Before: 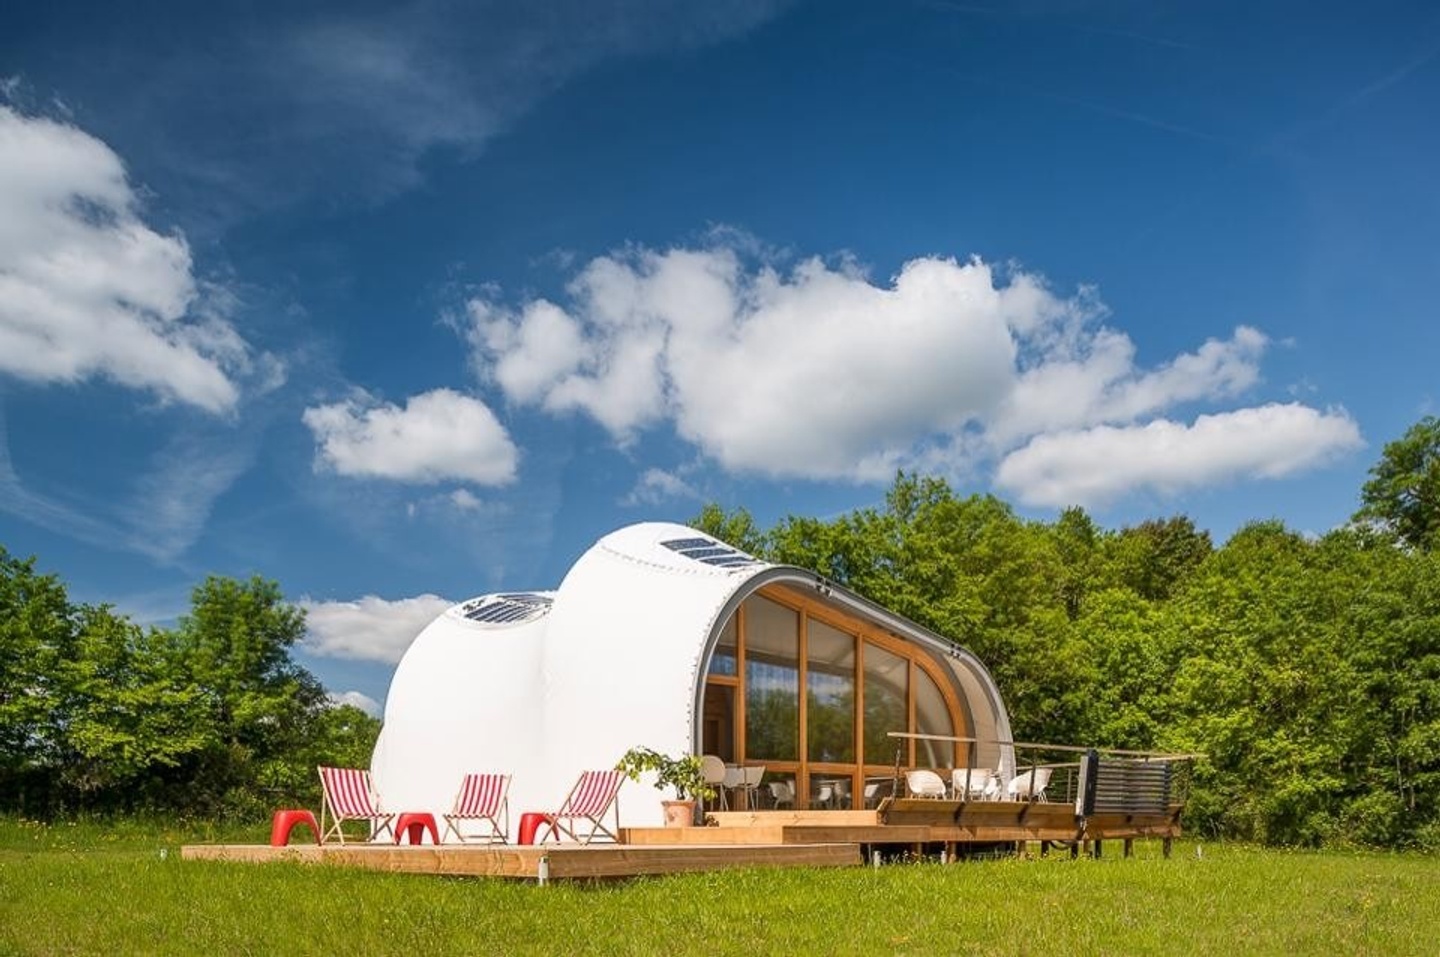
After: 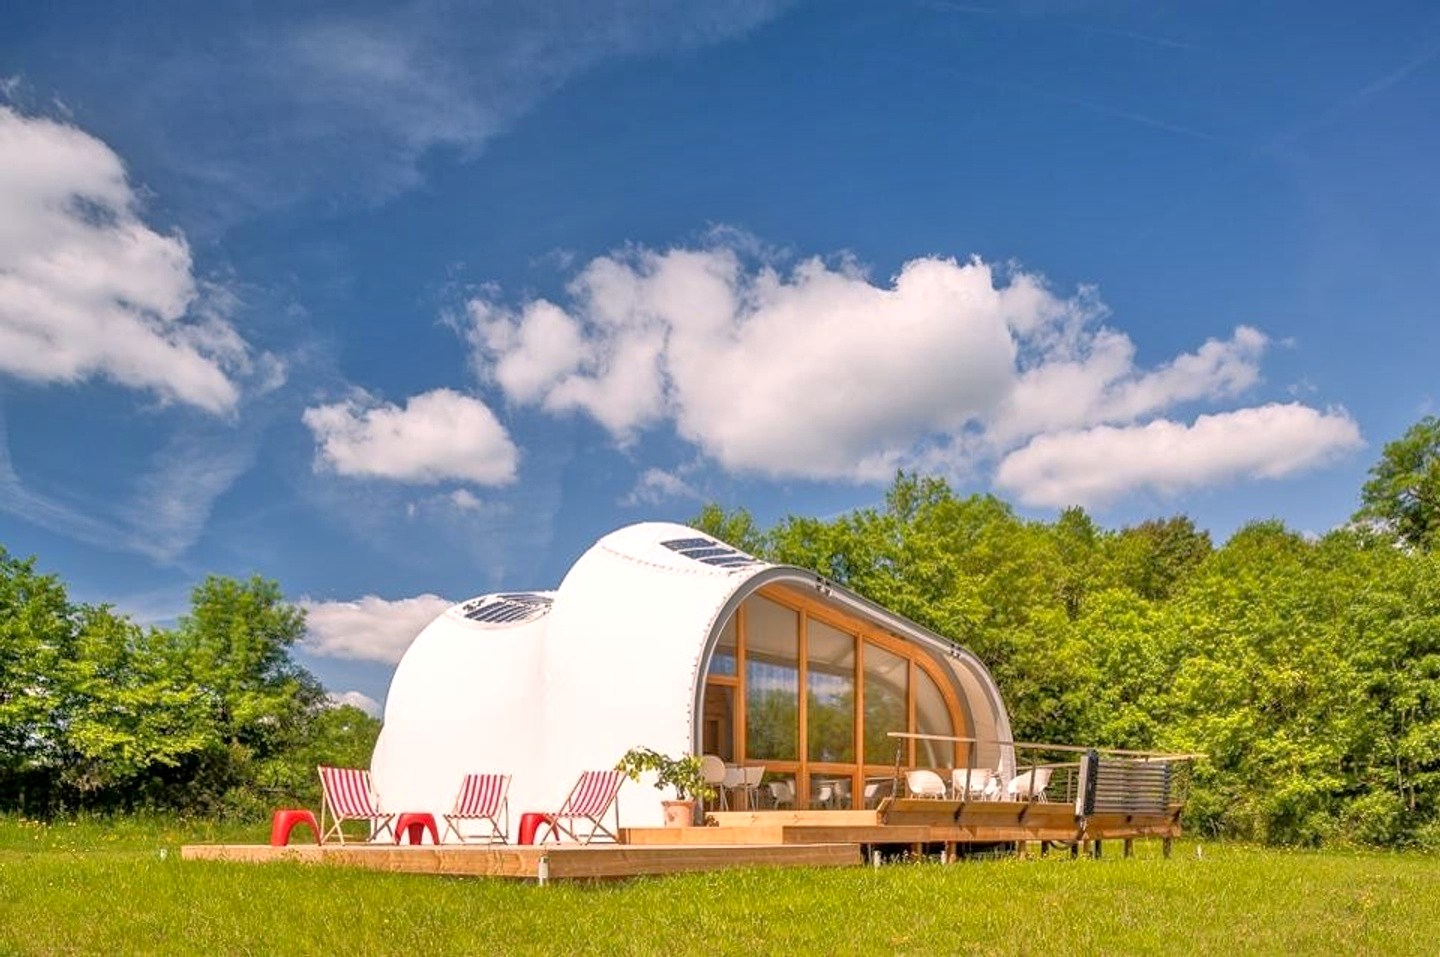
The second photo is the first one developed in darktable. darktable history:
exposure: black level correction 0.001, exposure 0.136 EV, compensate highlight preservation false
tone equalizer: -7 EV 0.154 EV, -6 EV 0.579 EV, -5 EV 1.16 EV, -4 EV 1.3 EV, -3 EV 1.15 EV, -2 EV 0.6 EV, -1 EV 0.15 EV
color correction: highlights a* 7.06, highlights b* 3.96
